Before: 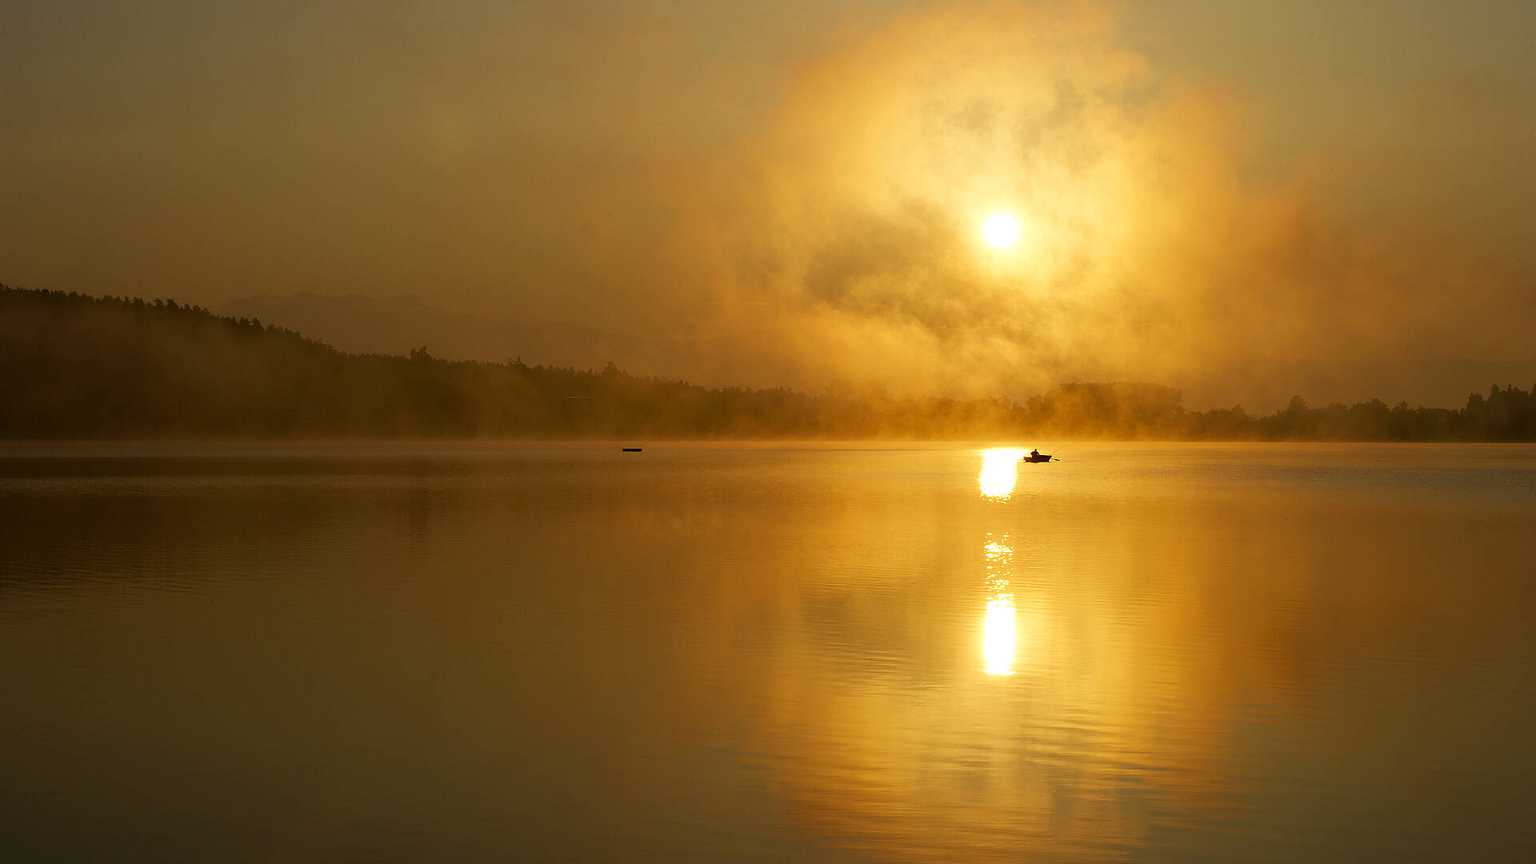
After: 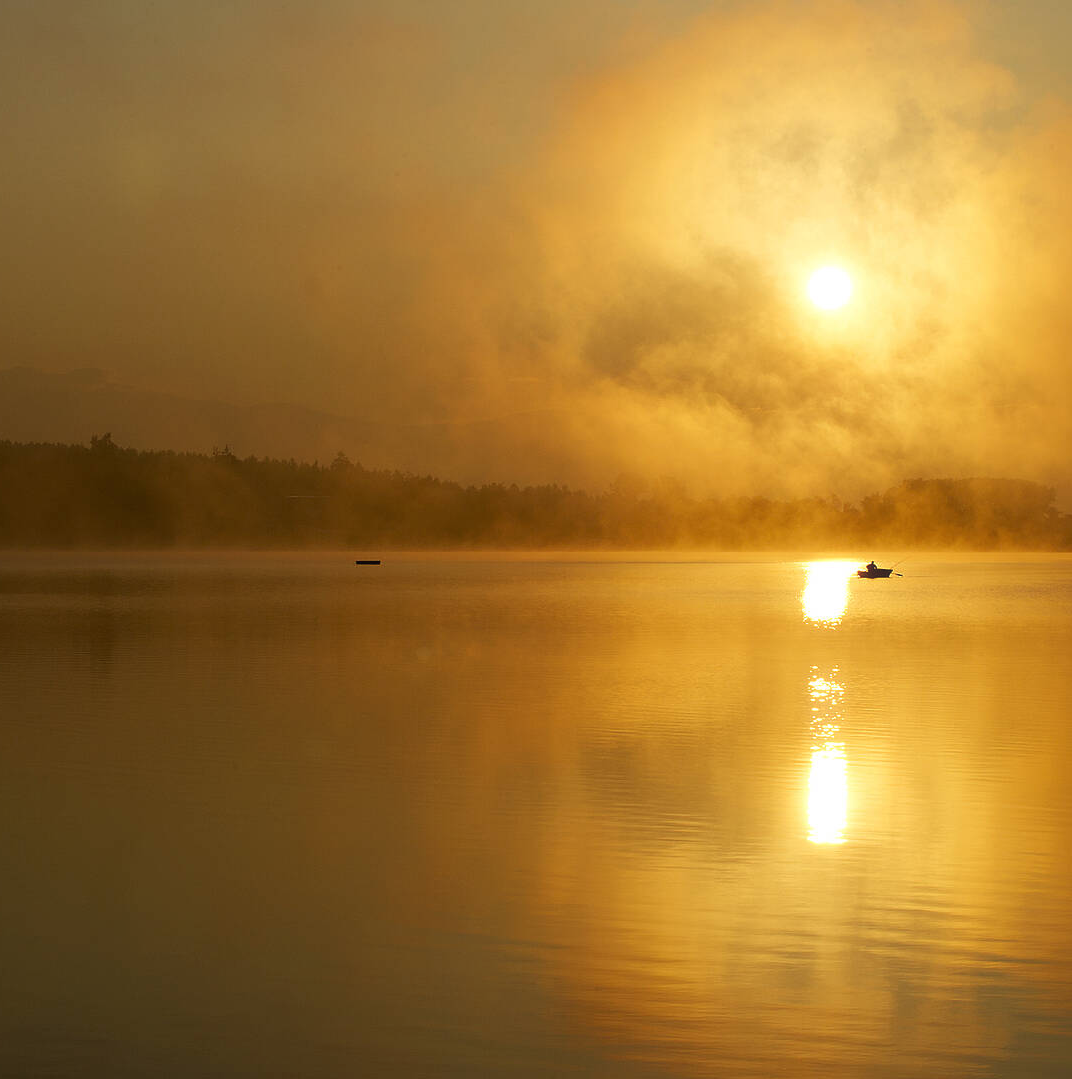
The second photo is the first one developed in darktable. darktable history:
haze removal: strength -0.084, distance 0.36, adaptive false
crop: left 21.993%, right 22.161%, bottom 0.012%
